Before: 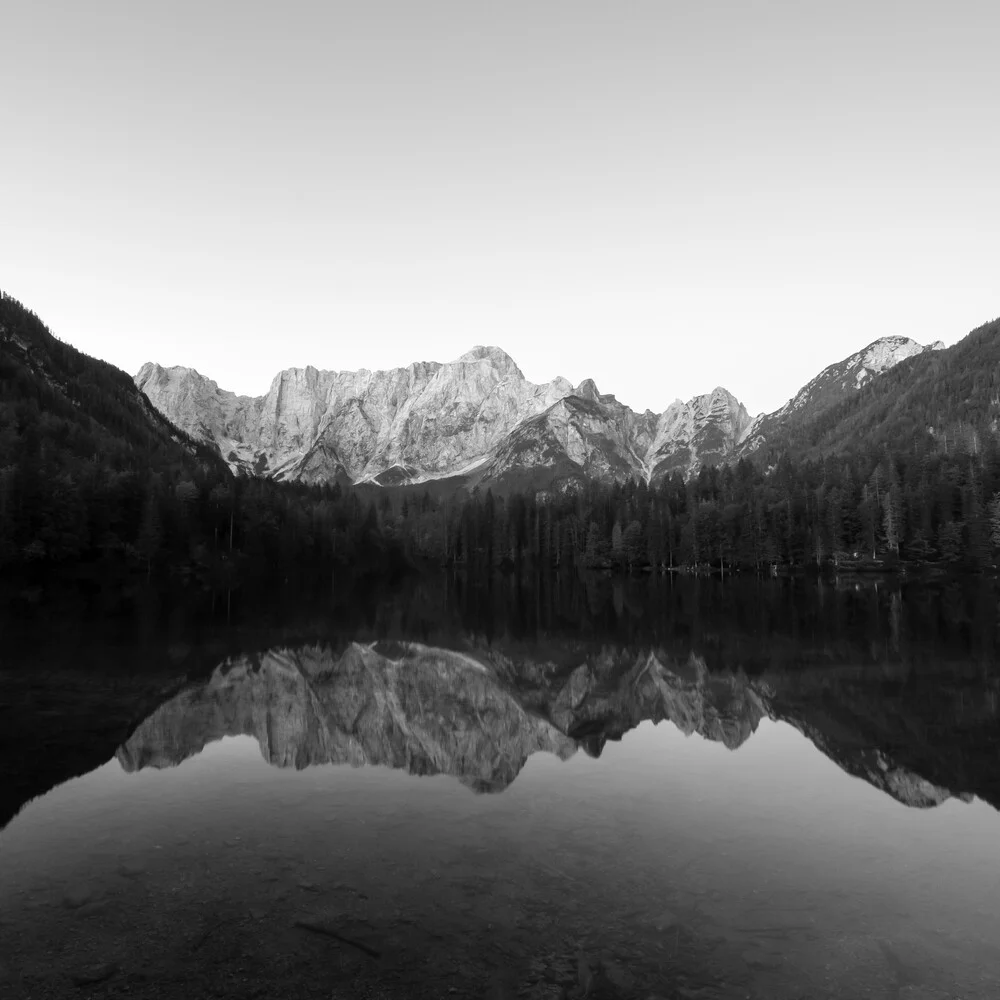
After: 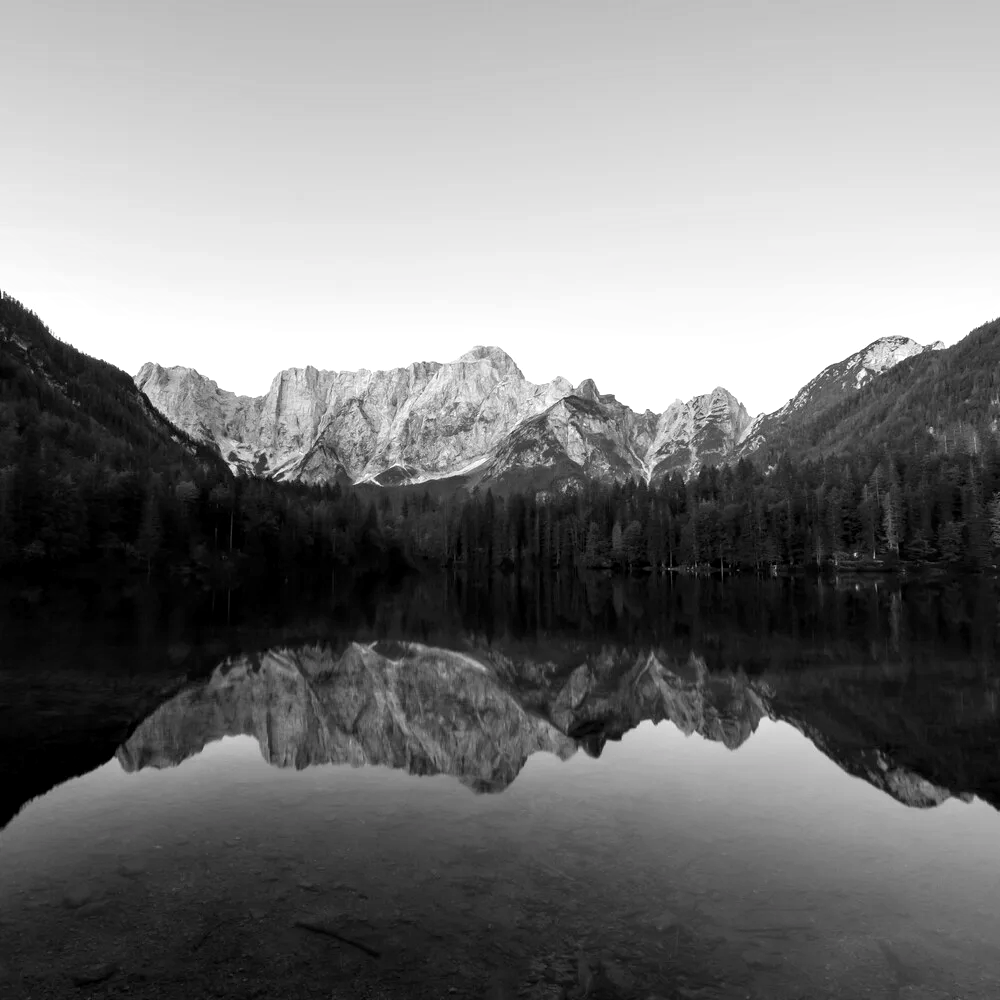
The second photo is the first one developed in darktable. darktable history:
velvia: on, module defaults
contrast equalizer: y [[0.6 ×6], [0.55 ×6], [0 ×6], [0 ×6], [0 ×6]], mix 0.6
